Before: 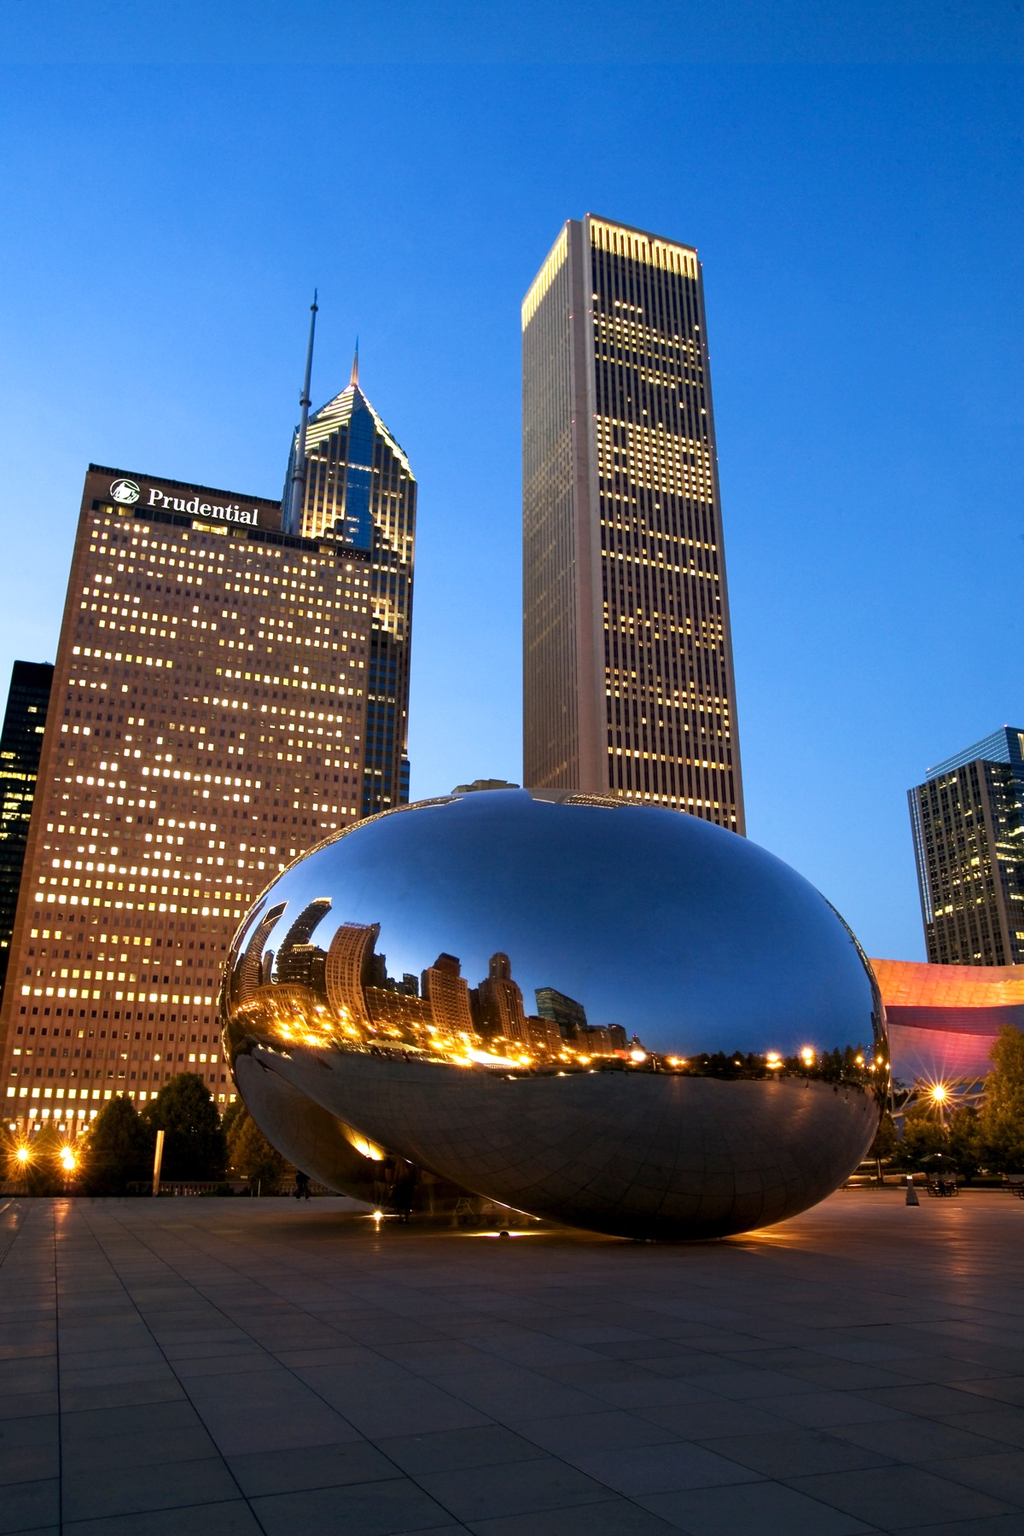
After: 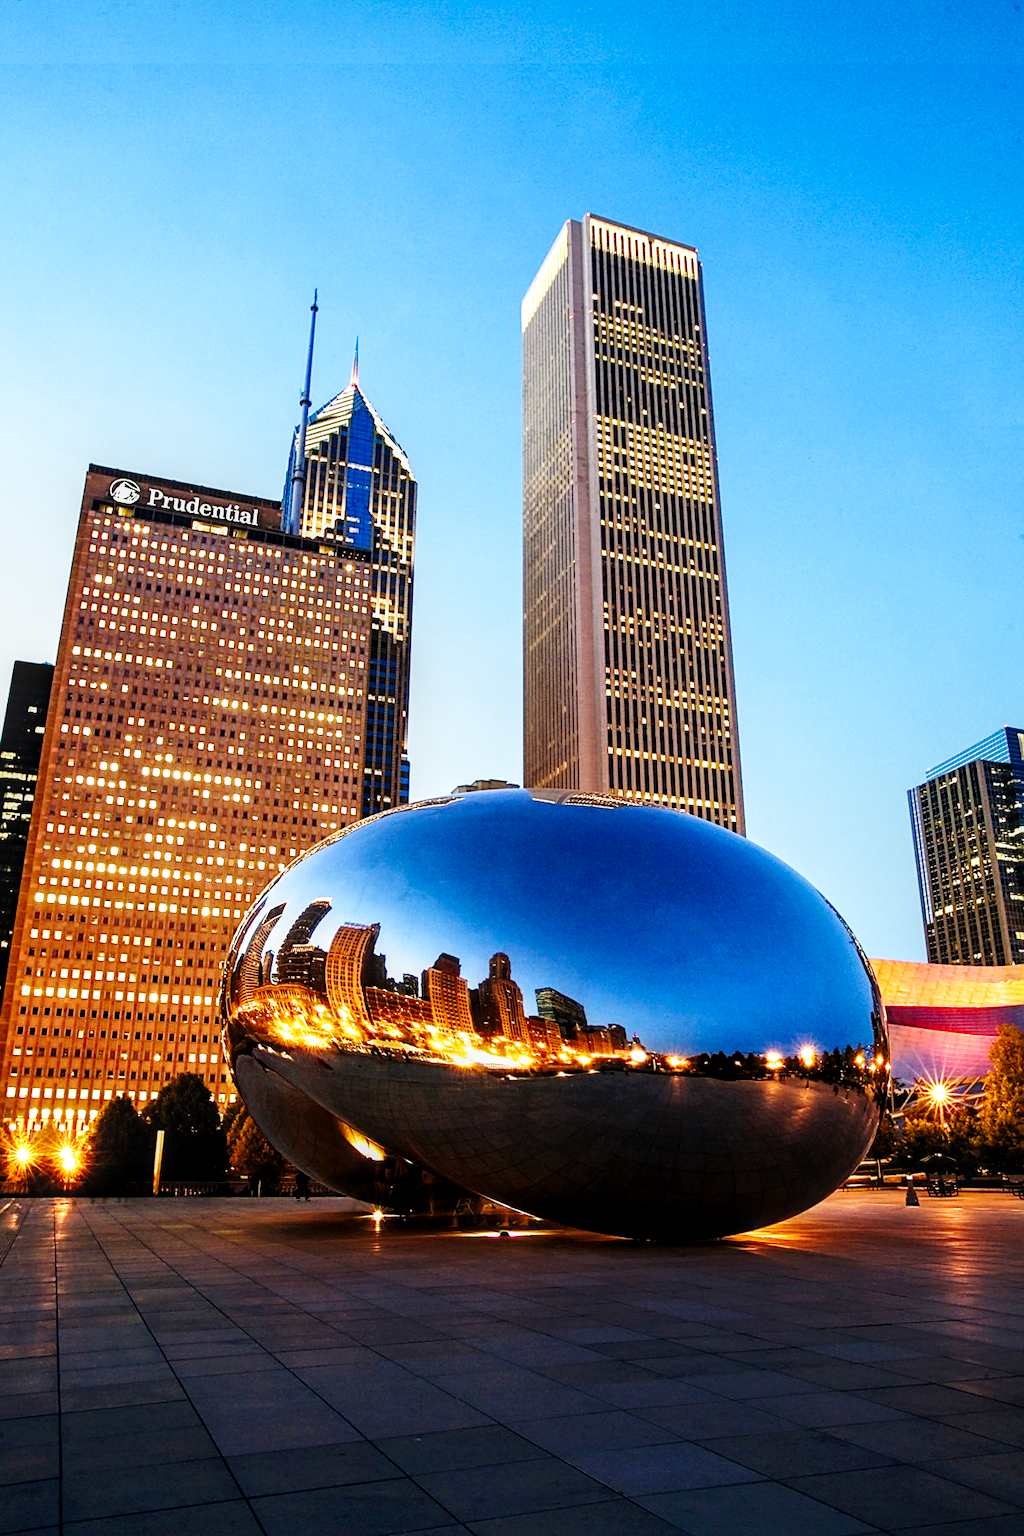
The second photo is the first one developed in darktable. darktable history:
base curve: curves: ch0 [(0, 0) (0, 0) (0.002, 0.001) (0.008, 0.003) (0.019, 0.011) (0.037, 0.037) (0.064, 0.11) (0.102, 0.232) (0.152, 0.379) (0.216, 0.524) (0.296, 0.665) (0.394, 0.789) (0.512, 0.881) (0.651, 0.945) (0.813, 0.986) (1, 1)], preserve colors none
sharpen: on, module defaults
exposure: compensate exposure bias true, compensate highlight preservation false
local contrast: detail 130%
